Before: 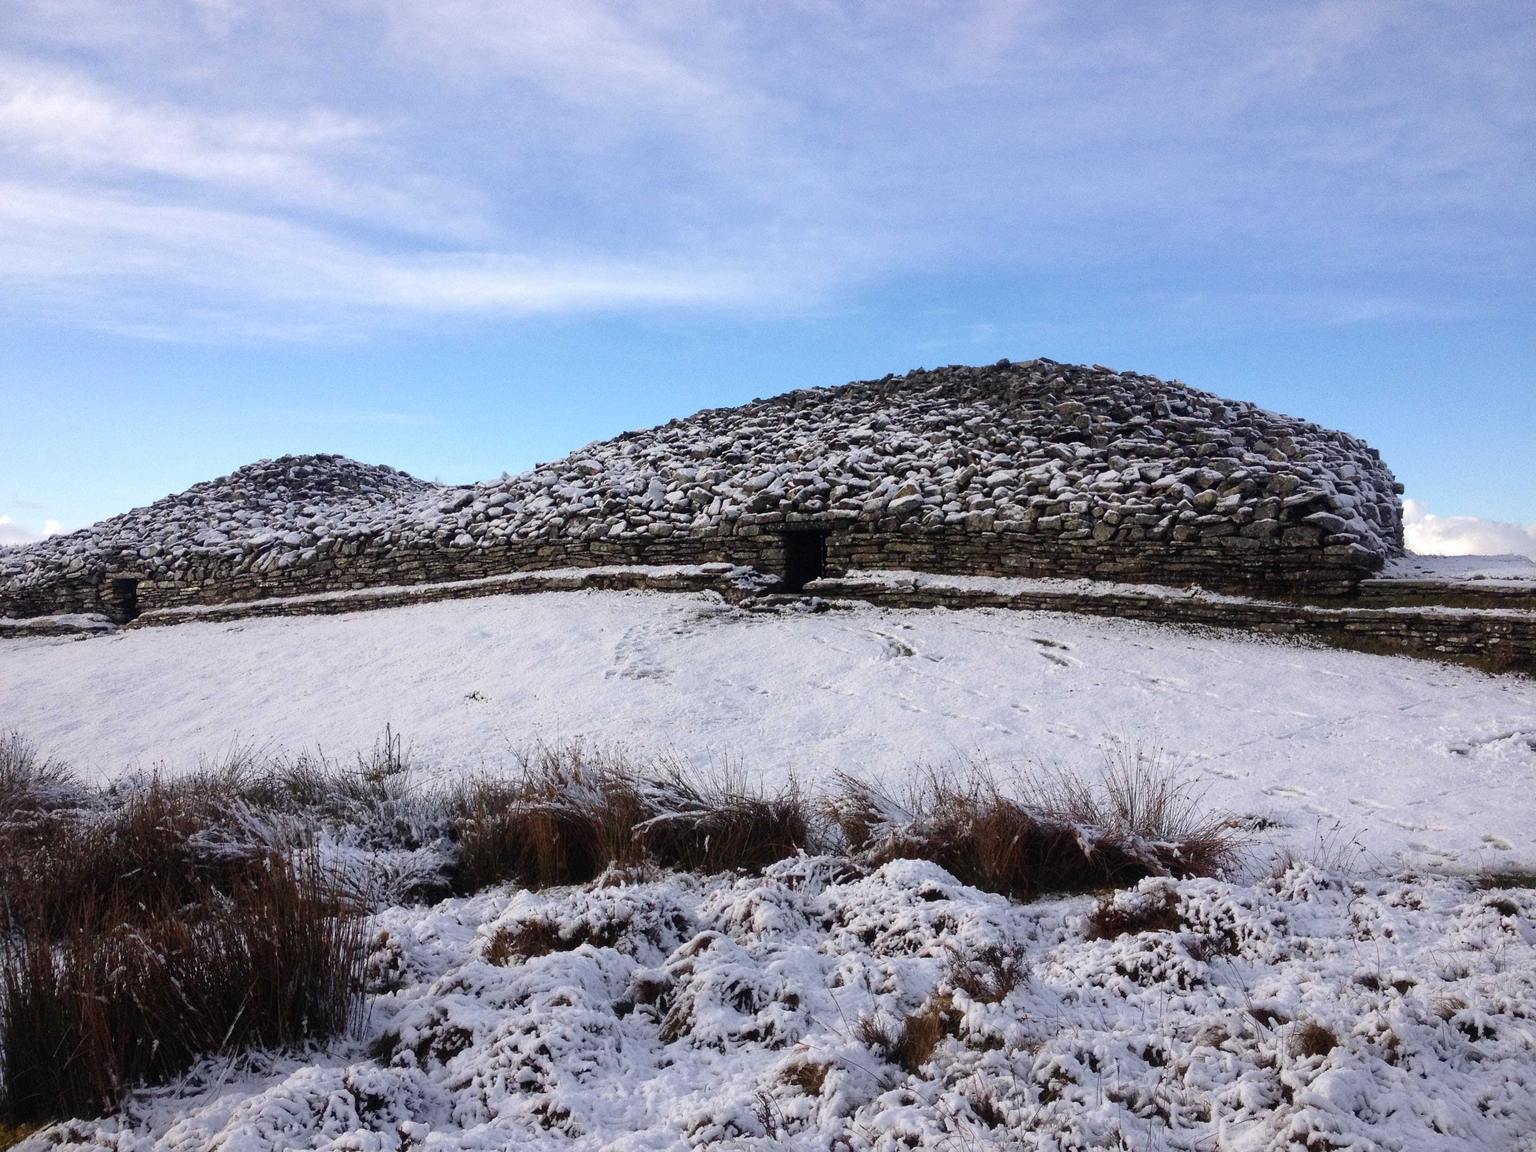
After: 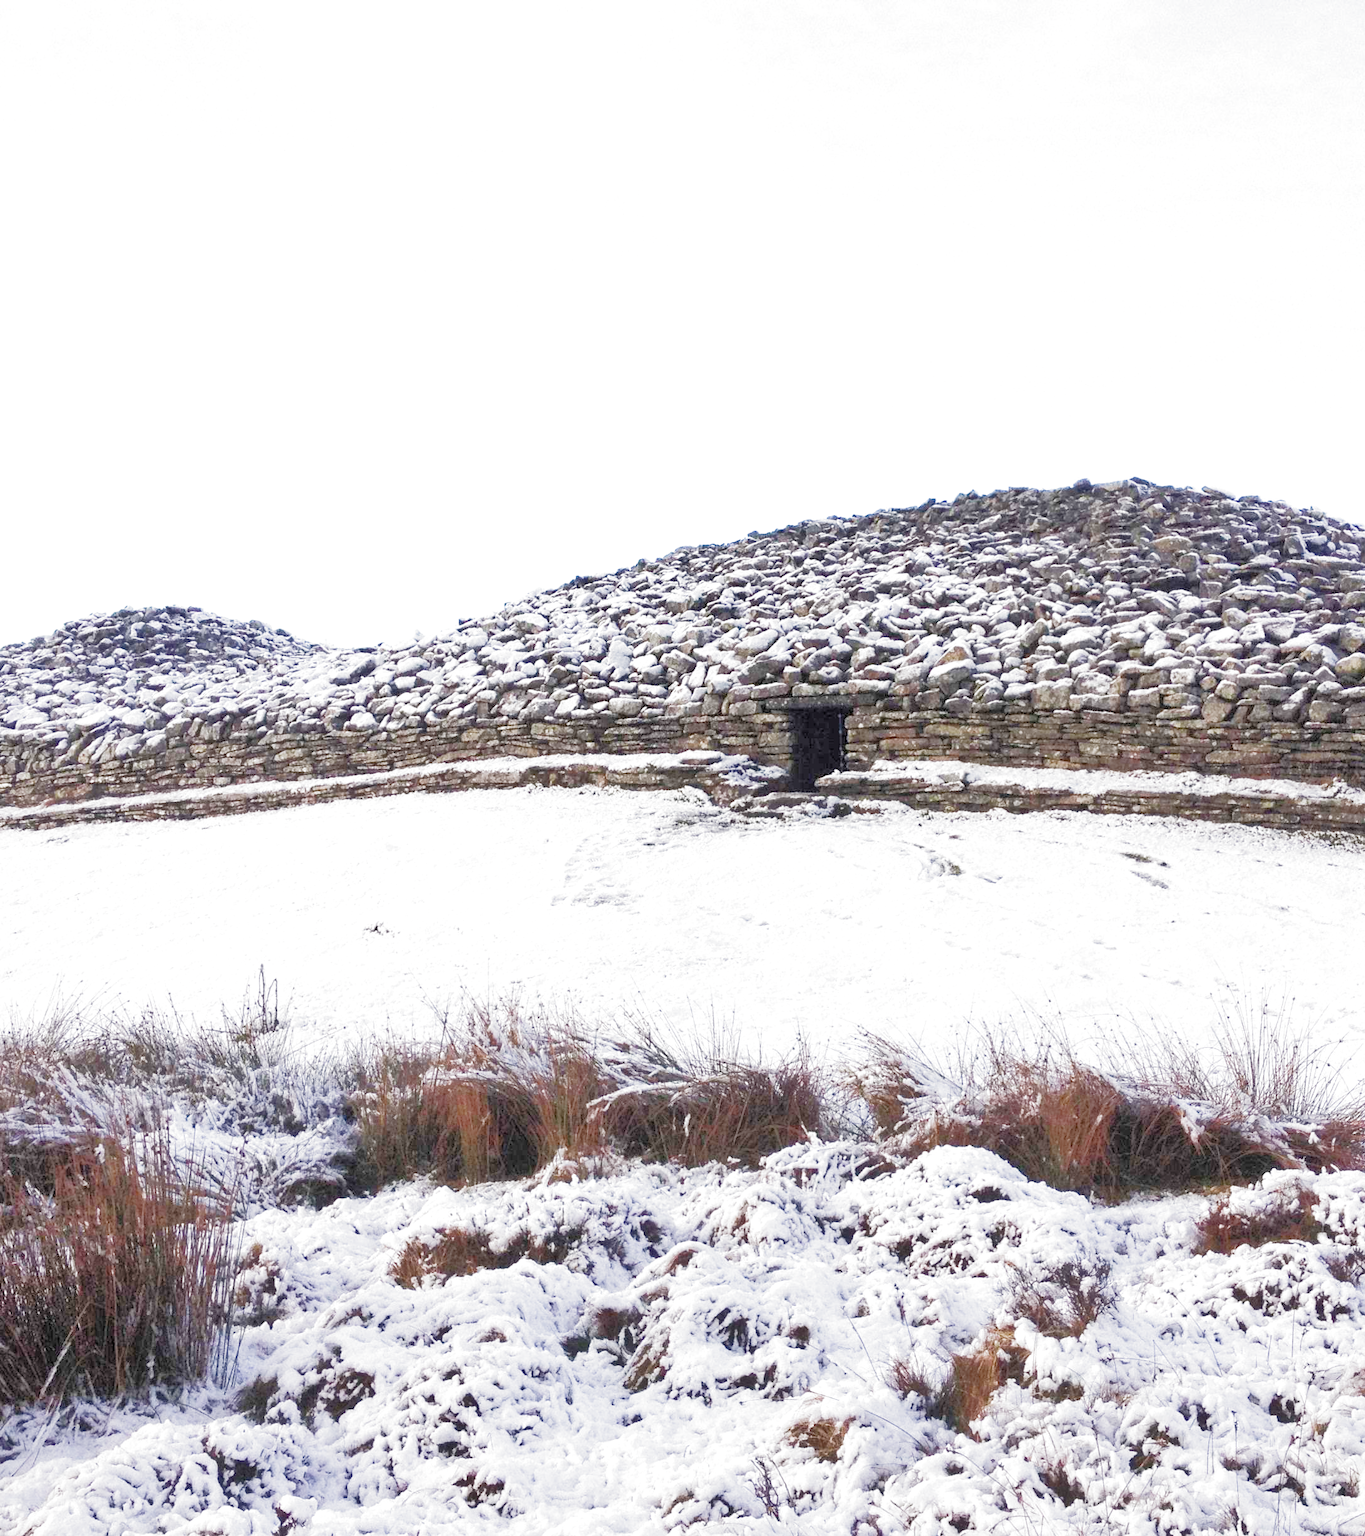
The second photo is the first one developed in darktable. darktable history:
tone equalizer: -7 EV 0.141 EV, -6 EV 0.615 EV, -5 EV 1.19 EV, -4 EV 1.29 EV, -3 EV 1.14 EV, -2 EV 0.6 EV, -1 EV 0.157 EV
crop and rotate: left 12.503%, right 20.844%
exposure: exposure 2.057 EV, compensate highlight preservation false
filmic rgb: black relative exposure -8.17 EV, white relative exposure 3.78 EV, hardness 4.41, color science v5 (2021), contrast in shadows safe, contrast in highlights safe
color correction: highlights b* 0.041, saturation 0.986
